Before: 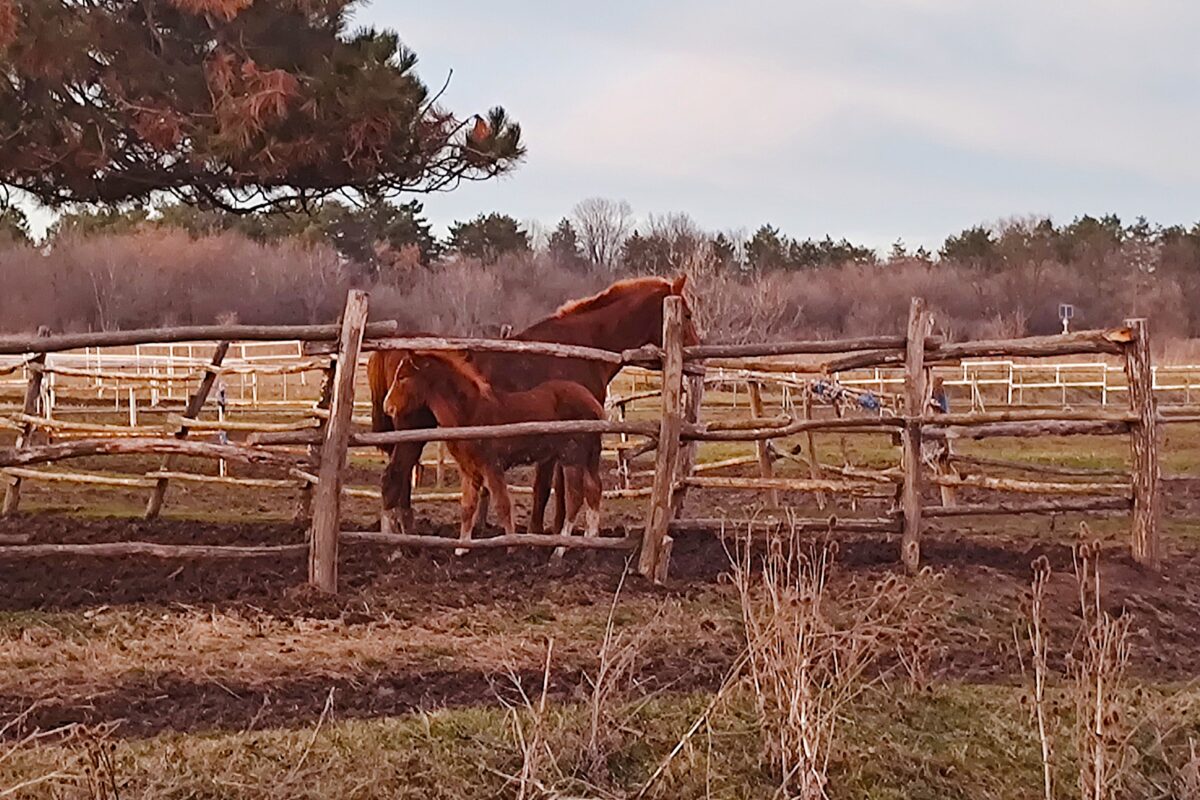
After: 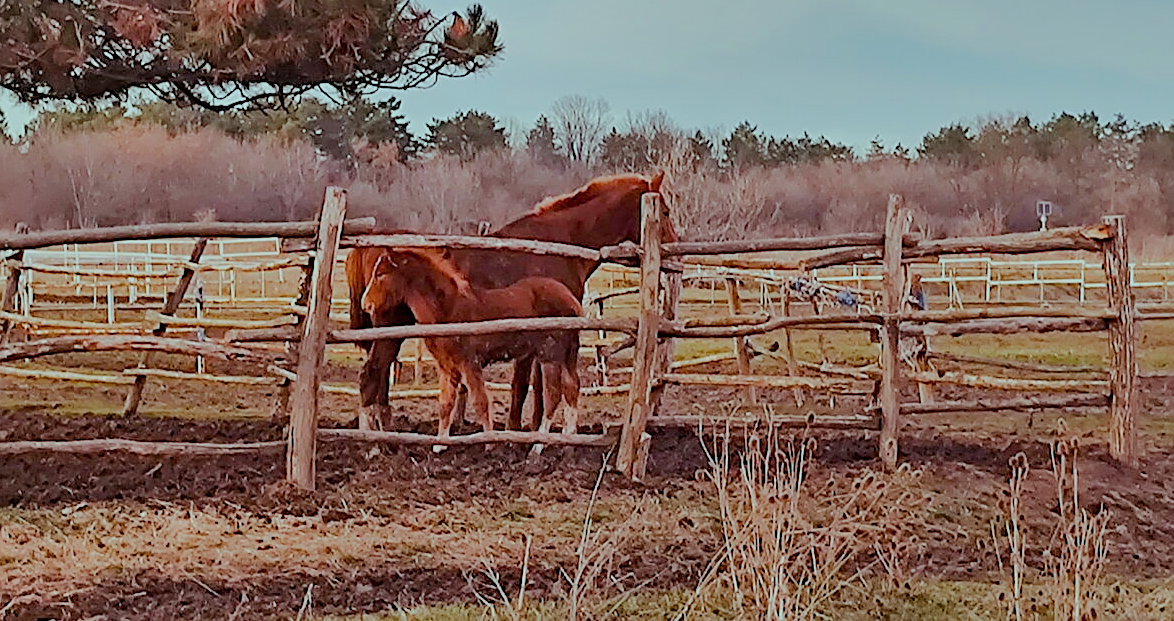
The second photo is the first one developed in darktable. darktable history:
filmic rgb: black relative exposure -8.88 EV, white relative exposure 4.98 EV, threshold 3.03 EV, target black luminance 0%, hardness 3.79, latitude 66.39%, contrast 0.819, highlights saturation mix 11.03%, shadows ↔ highlights balance 20.14%, enable highlight reconstruction true
crop and rotate: left 1.911%, top 12.946%, right 0.25%, bottom 9.351%
tone equalizer: edges refinement/feathering 500, mask exposure compensation -1.57 EV, preserve details no
exposure: black level correction 0.005, exposure 0.016 EV, compensate highlight preservation false
sharpen: on, module defaults
color balance rgb: shadows lift › chroma 2.056%, shadows lift › hue 216.6°, highlights gain › chroma 4.071%, highlights gain › hue 202.8°, perceptual saturation grading › global saturation 0.429%, perceptual brilliance grading › mid-tones 10.503%, perceptual brilliance grading › shadows 14.907%
shadows and highlights: shadows 60.49, soften with gaussian
